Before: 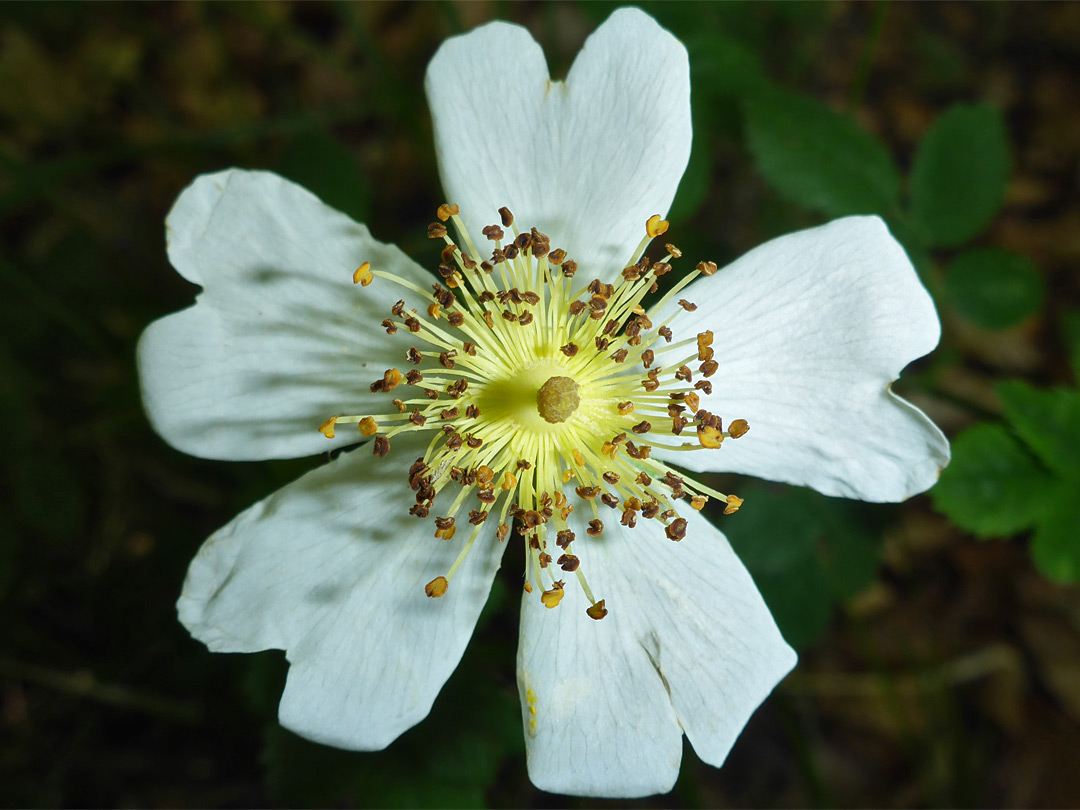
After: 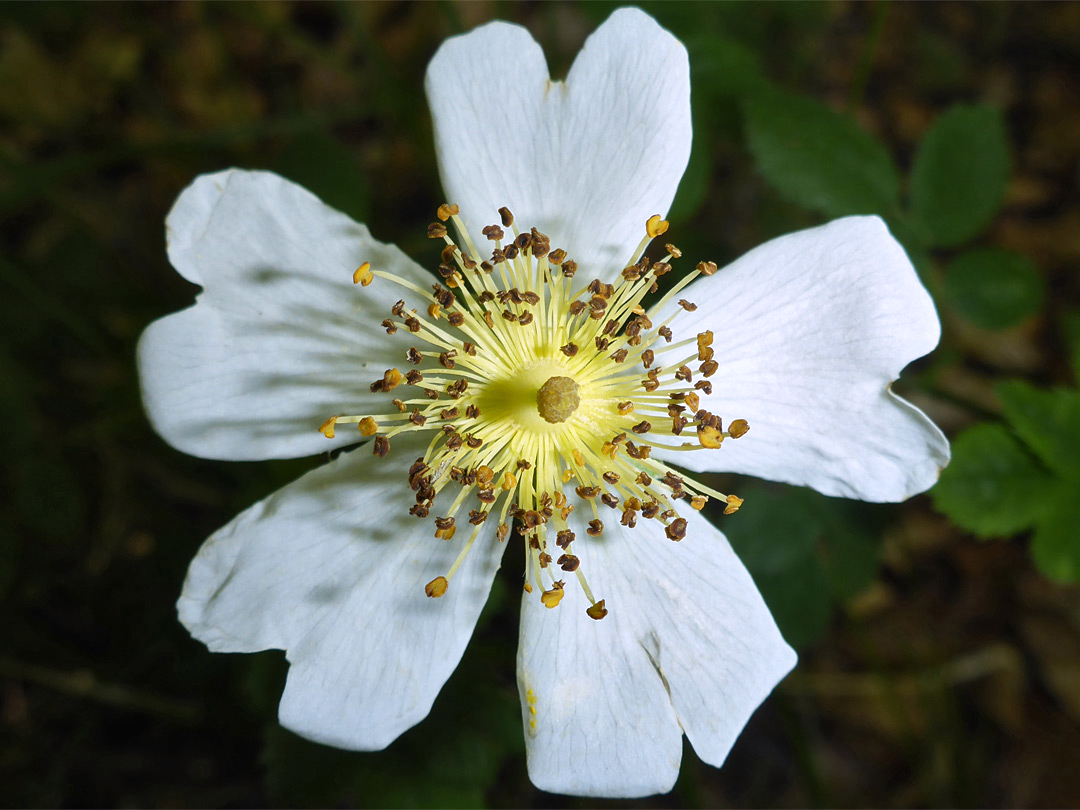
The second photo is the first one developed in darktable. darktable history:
color contrast: green-magenta contrast 0.81
white balance: red 1.05, blue 1.072
